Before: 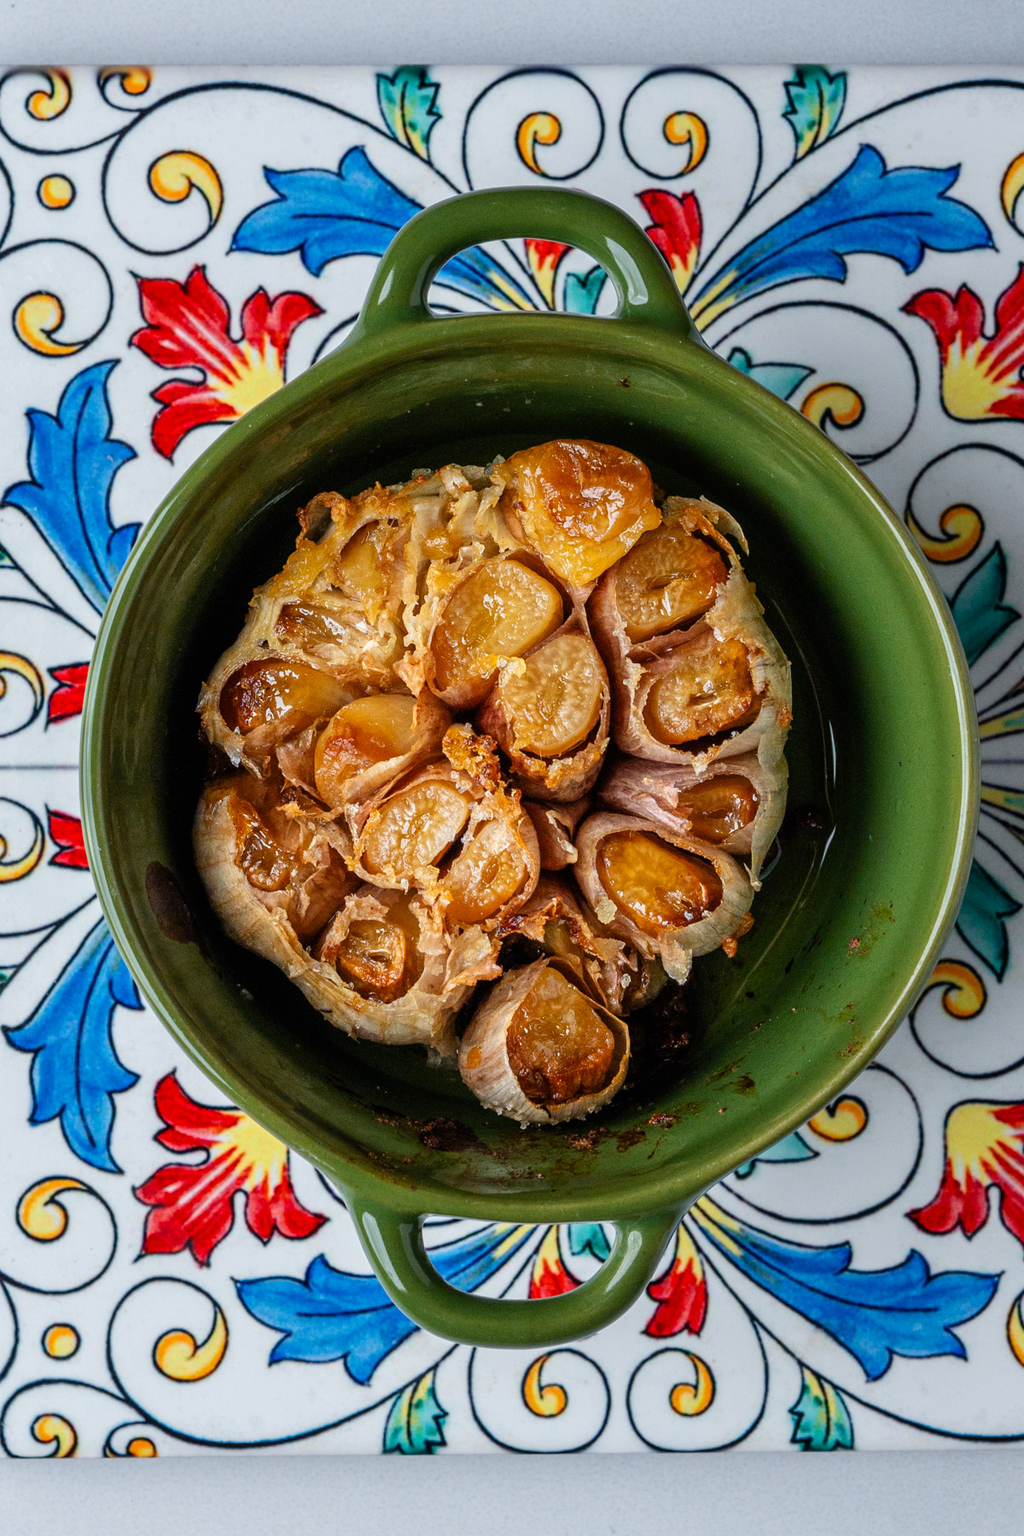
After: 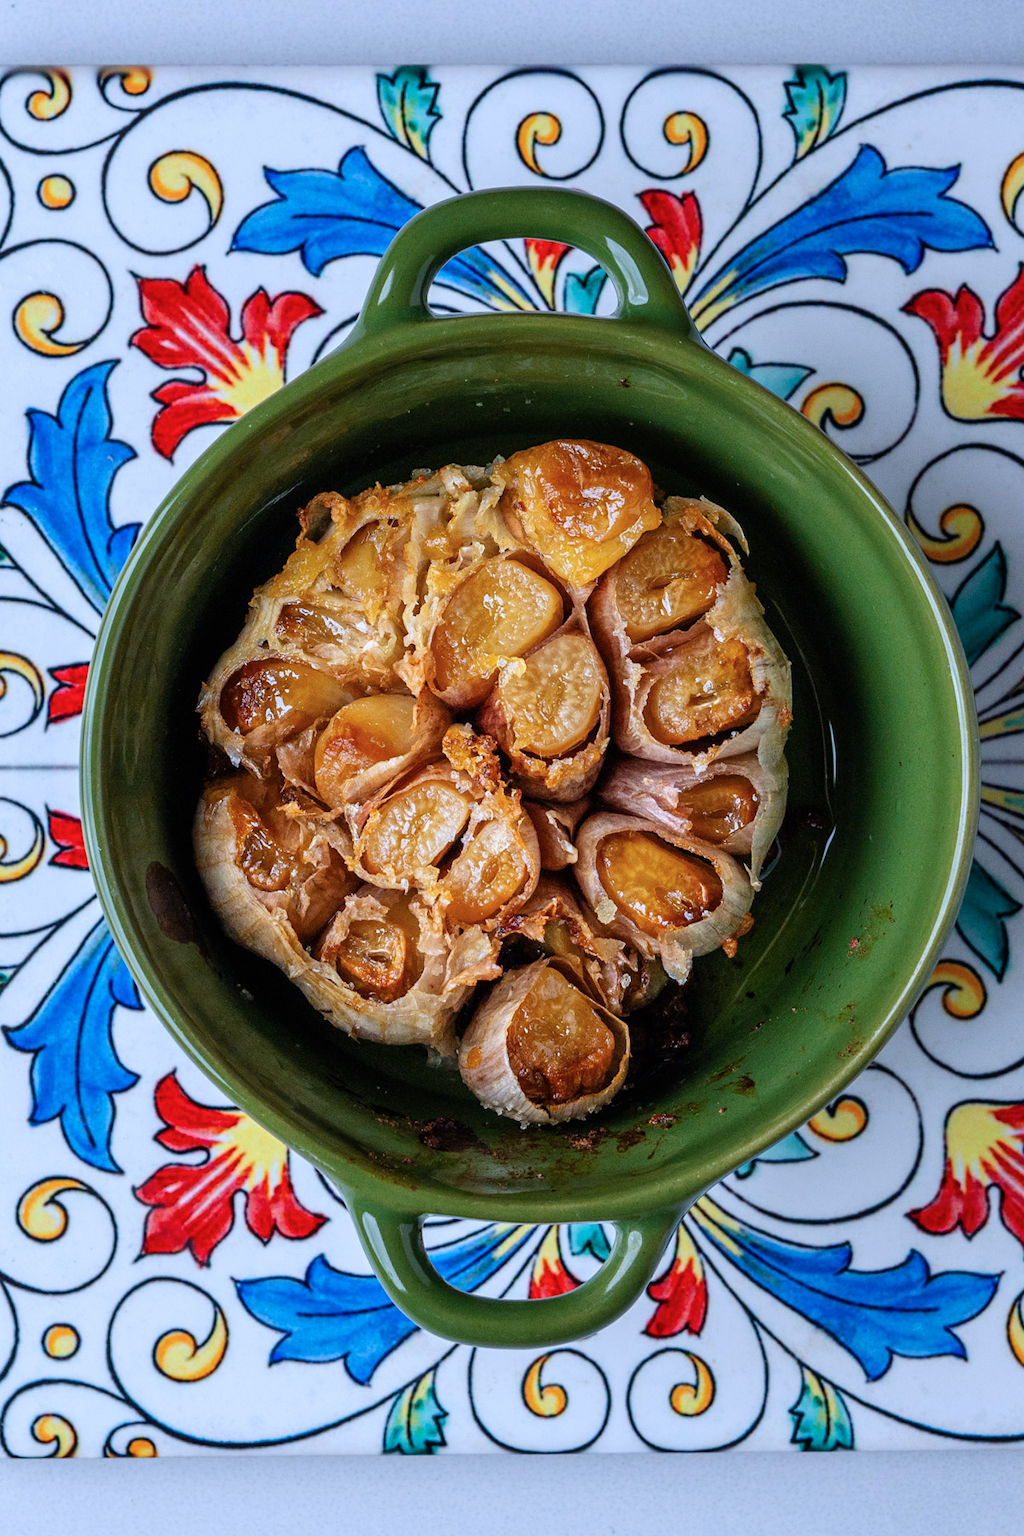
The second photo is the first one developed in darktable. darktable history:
color calibration: illuminant custom, x 0.372, y 0.382, temperature 4280.63 K
